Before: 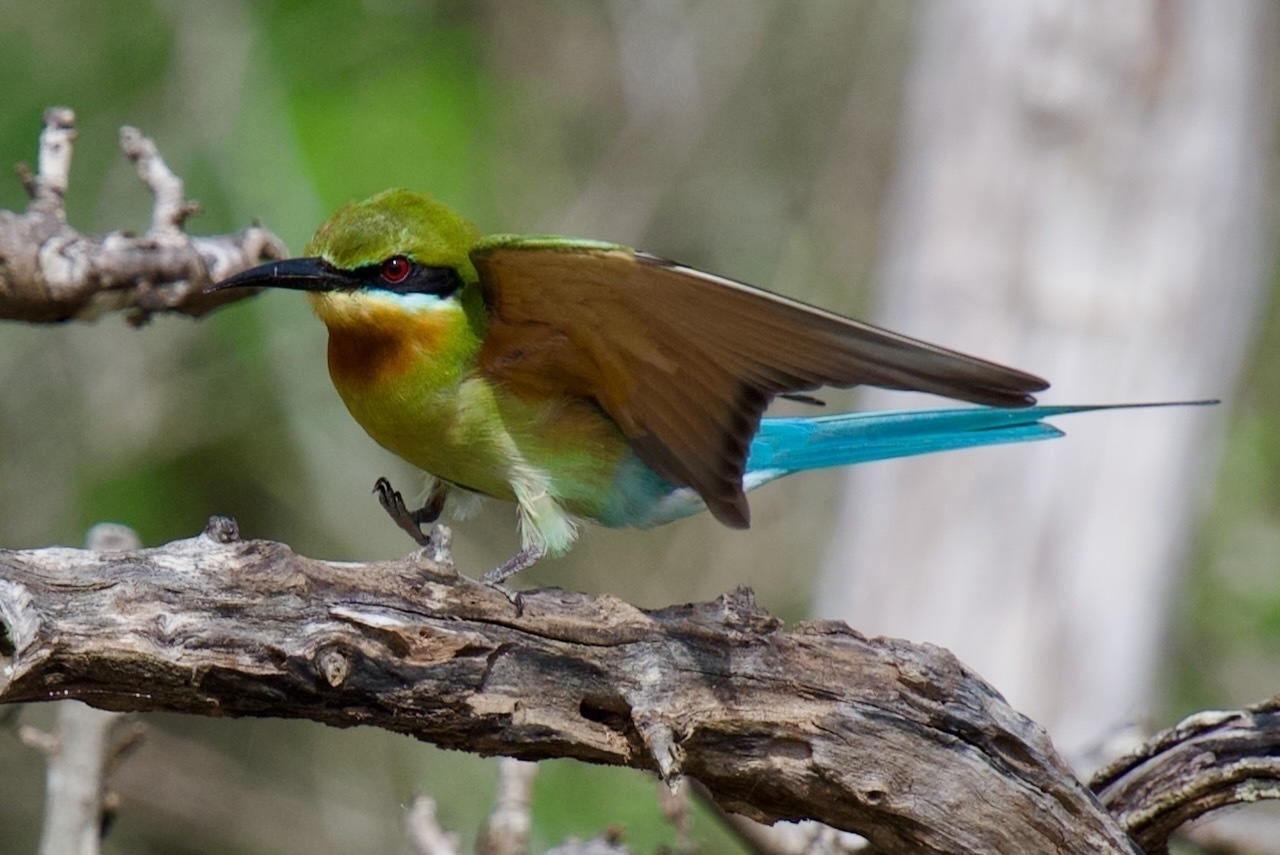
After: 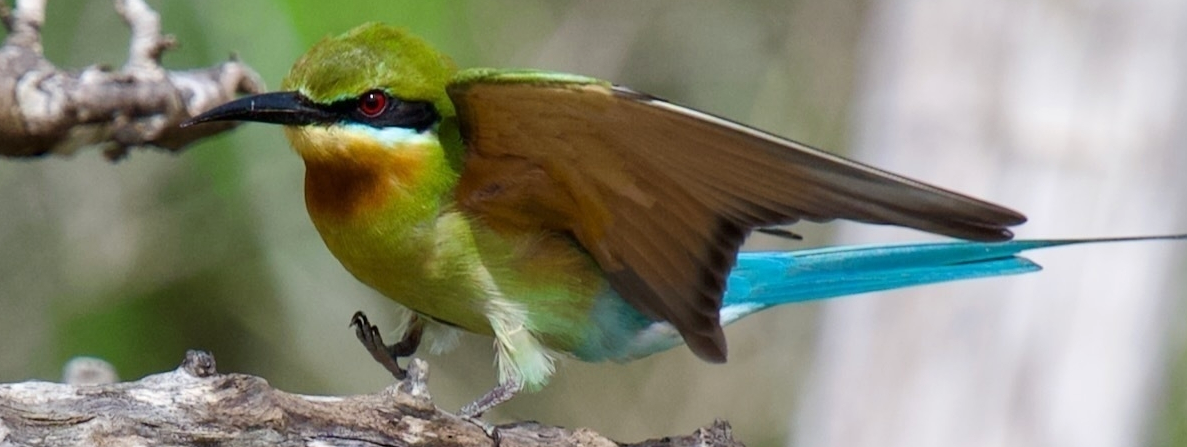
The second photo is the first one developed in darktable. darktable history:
crop: left 1.817%, top 19.466%, right 5.431%, bottom 28.233%
exposure: exposure 0.22 EV, compensate highlight preservation false
